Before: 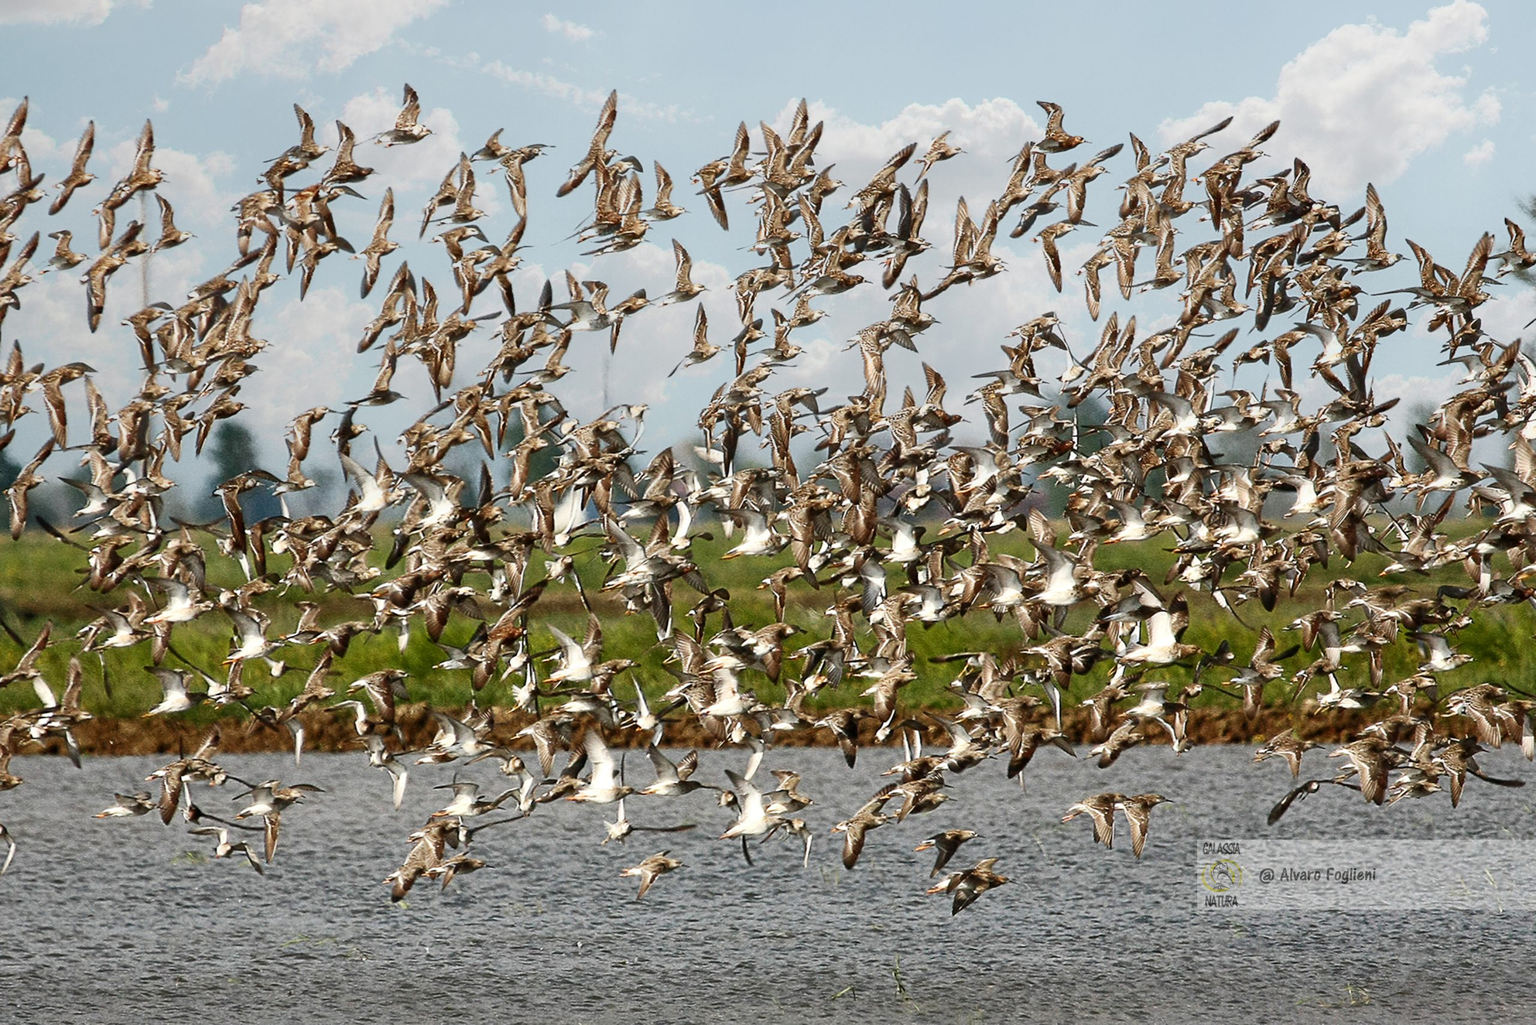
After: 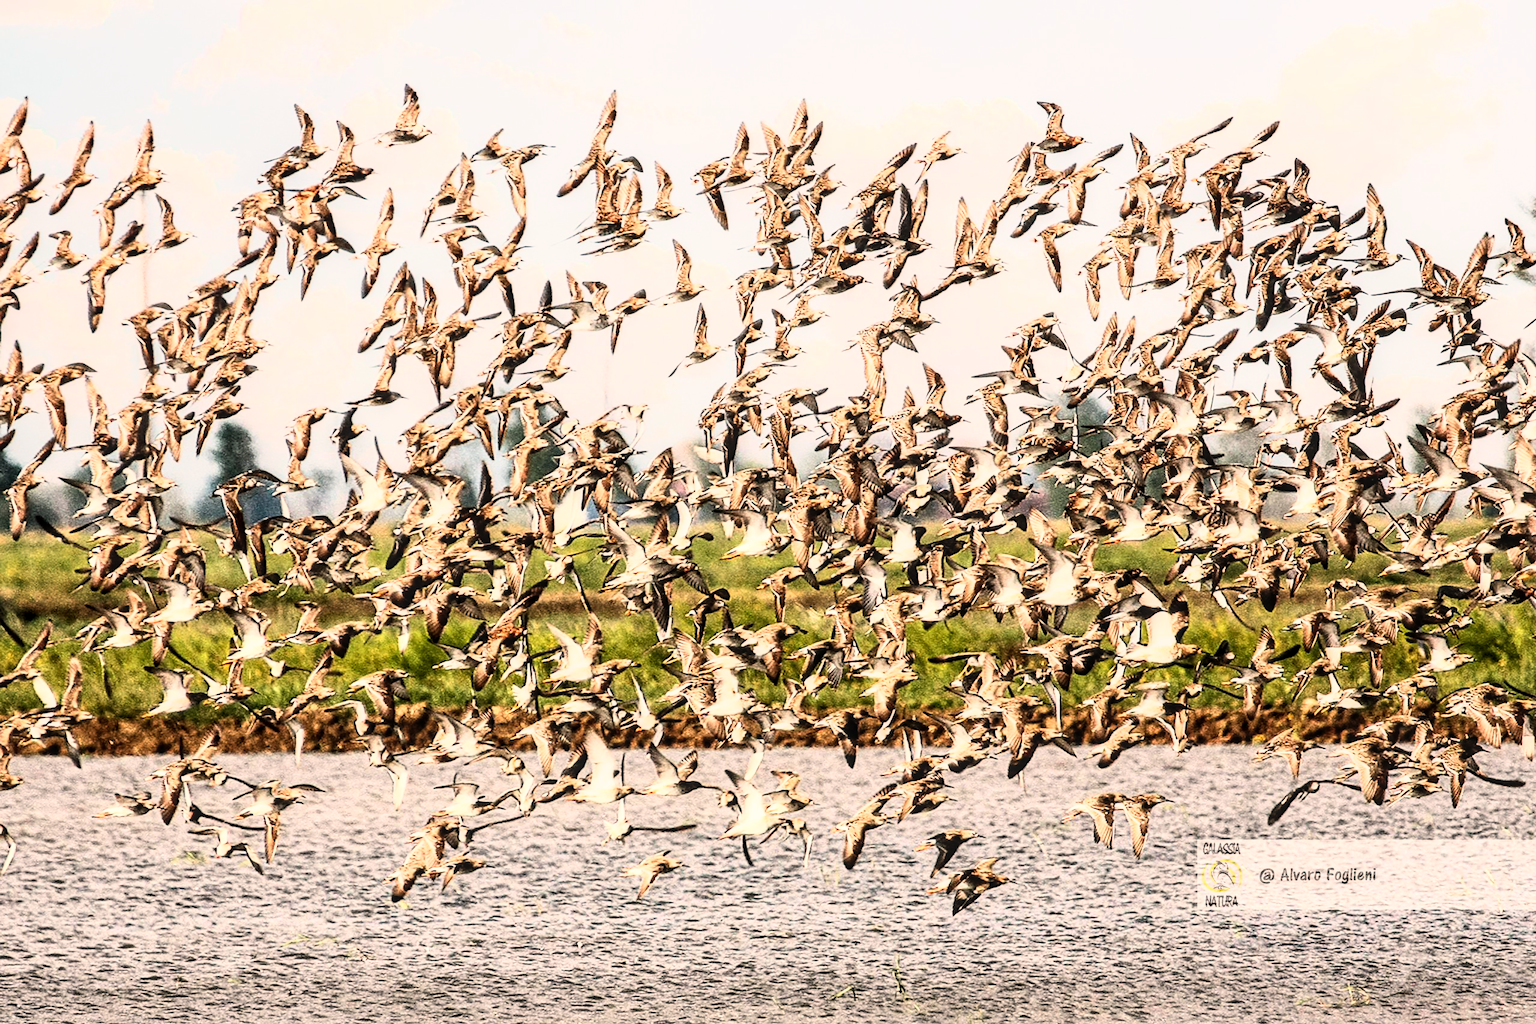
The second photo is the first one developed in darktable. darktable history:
rgb curve: curves: ch0 [(0, 0) (0.21, 0.15) (0.24, 0.21) (0.5, 0.75) (0.75, 0.96) (0.89, 0.99) (1, 1)]; ch1 [(0, 0.02) (0.21, 0.13) (0.25, 0.2) (0.5, 0.67) (0.75, 0.9) (0.89, 0.97) (1, 1)]; ch2 [(0, 0.02) (0.21, 0.13) (0.25, 0.2) (0.5, 0.67) (0.75, 0.9) (0.89, 0.97) (1, 1)], compensate middle gray true
white balance: red 1.127, blue 0.943
local contrast: on, module defaults
